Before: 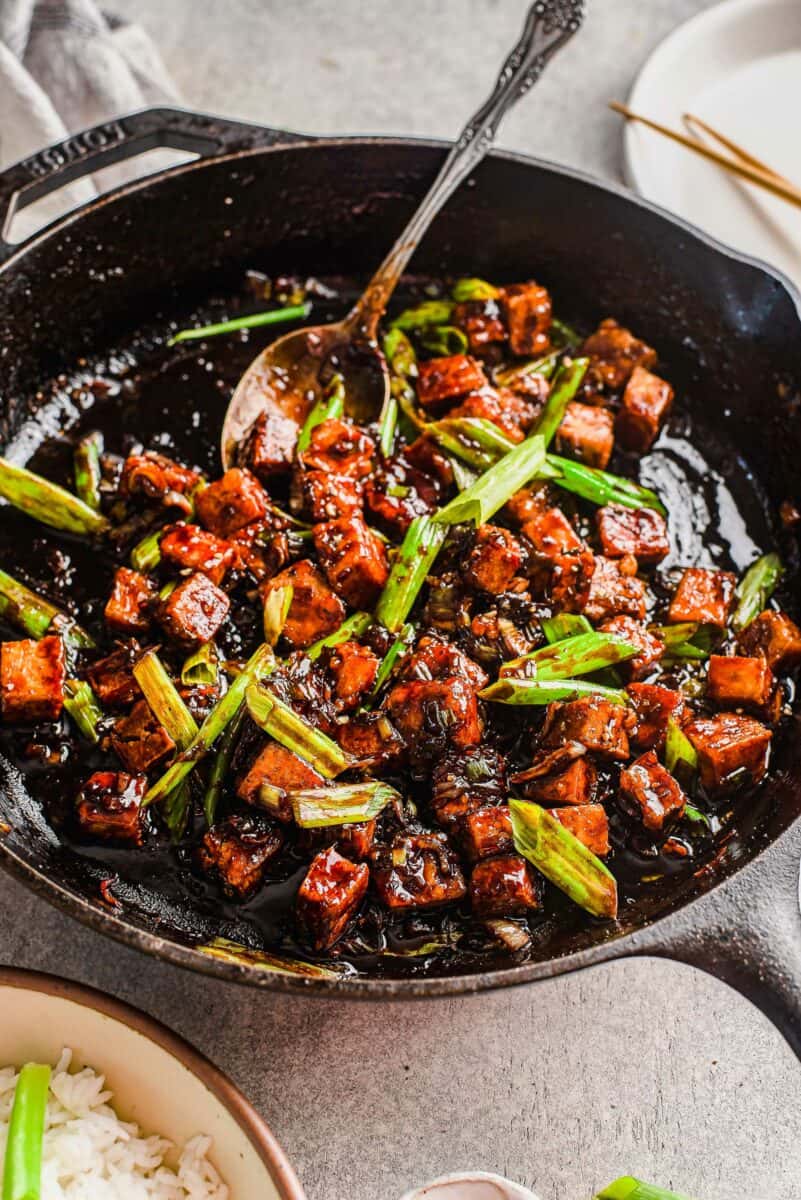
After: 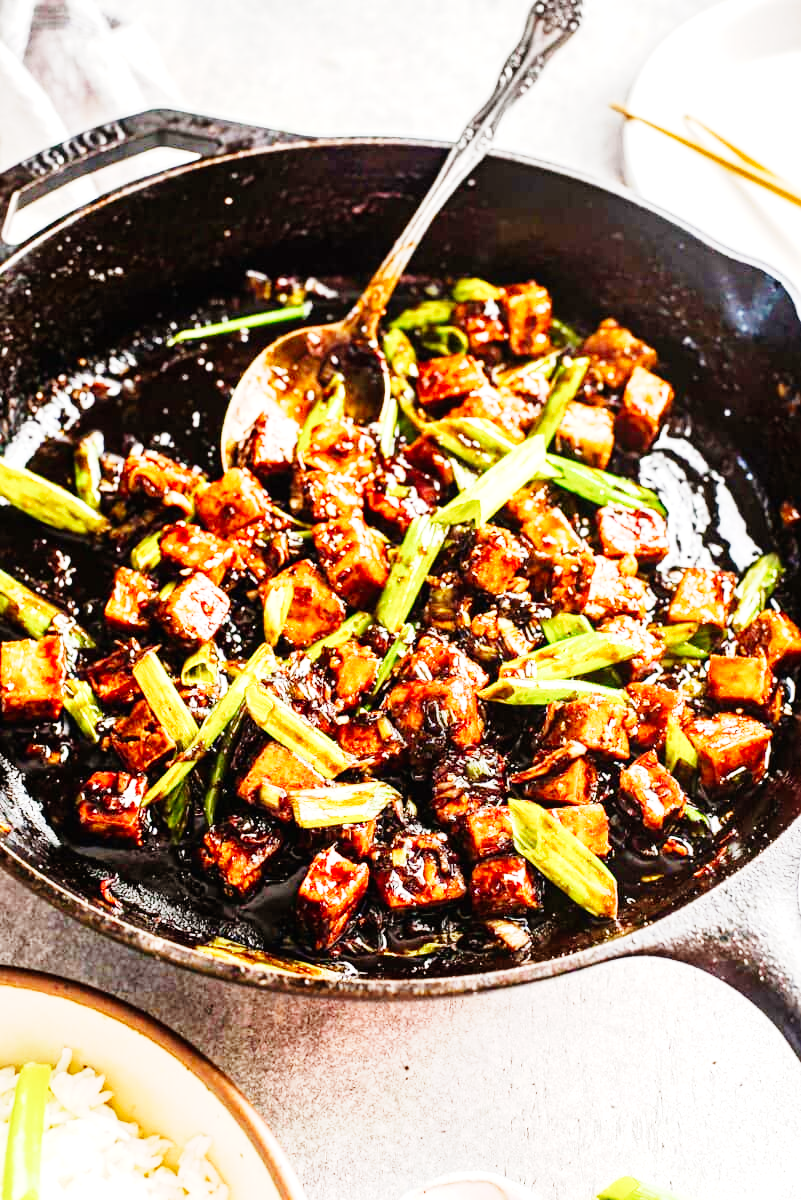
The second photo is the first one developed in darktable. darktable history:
exposure: black level correction 0, exposure 0.7 EV, compensate highlight preservation false
base curve: curves: ch0 [(0, 0) (0, 0.001) (0.001, 0.001) (0.004, 0.002) (0.007, 0.004) (0.015, 0.013) (0.033, 0.045) (0.052, 0.096) (0.075, 0.17) (0.099, 0.241) (0.163, 0.42) (0.219, 0.55) (0.259, 0.616) (0.327, 0.722) (0.365, 0.765) (0.522, 0.873) (0.547, 0.881) (0.689, 0.919) (0.826, 0.952) (1, 1)], preserve colors none
